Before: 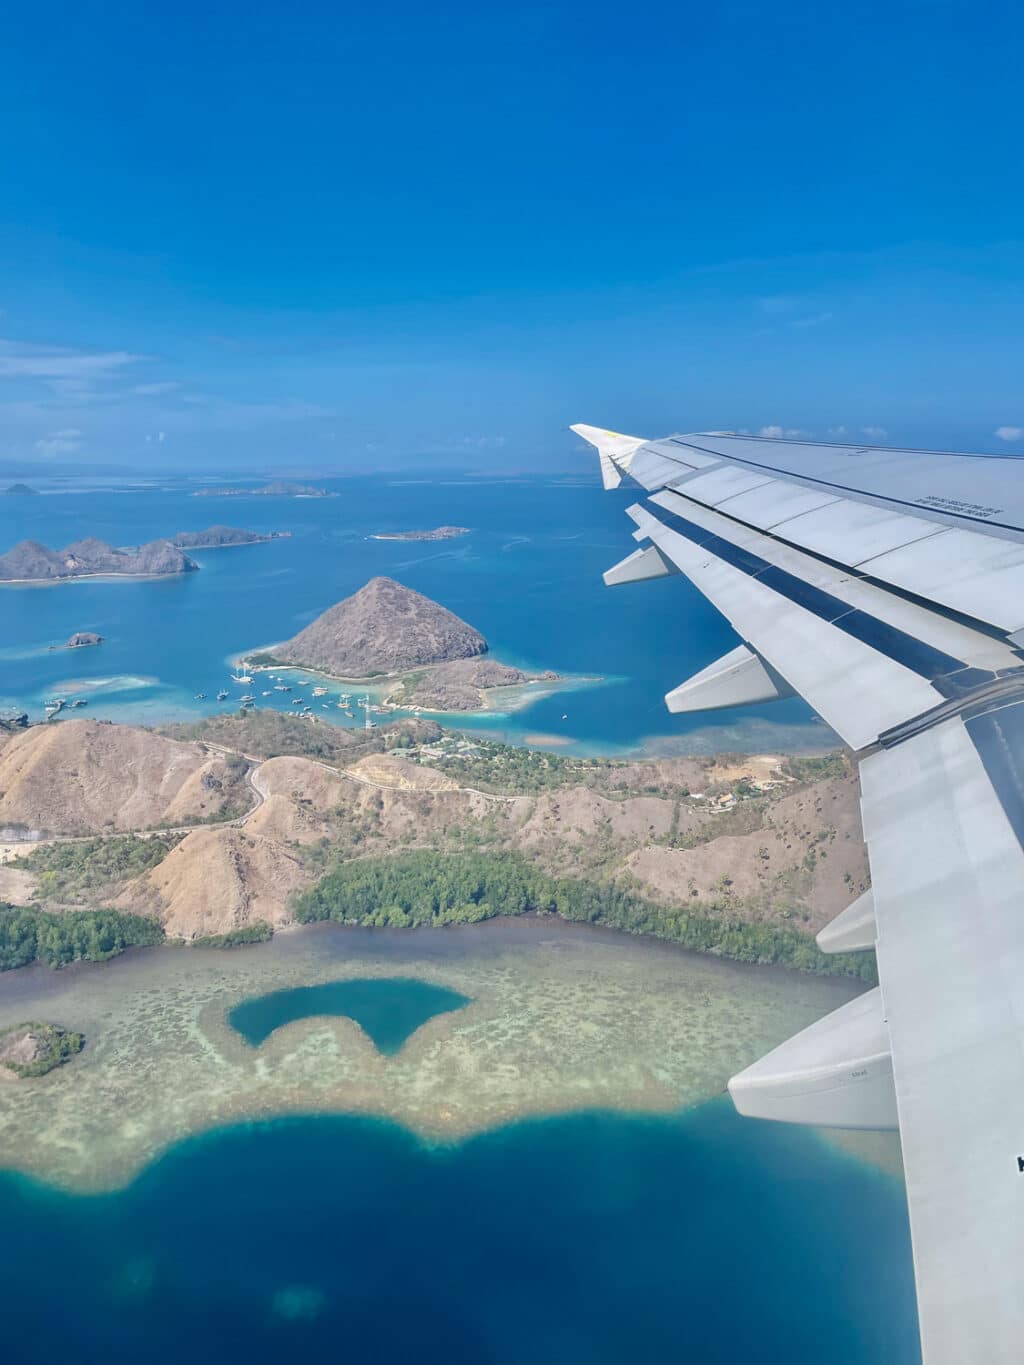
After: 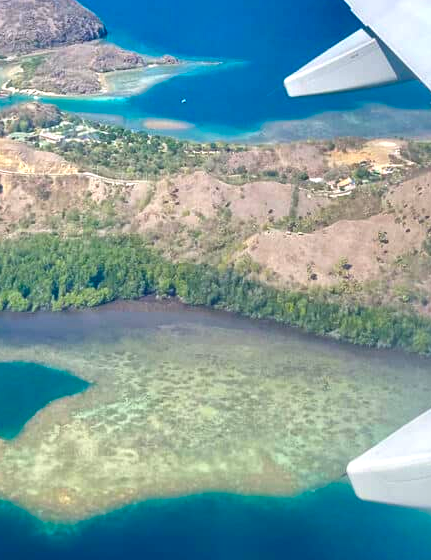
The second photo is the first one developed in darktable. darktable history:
crop: left 37.221%, top 45.169%, right 20.63%, bottom 13.777%
color balance rgb: linear chroma grading › global chroma 9%, perceptual saturation grading › global saturation 36%, perceptual saturation grading › shadows 35%, perceptual brilliance grading › global brilliance 15%, perceptual brilliance grading › shadows -35%, global vibrance 15%
